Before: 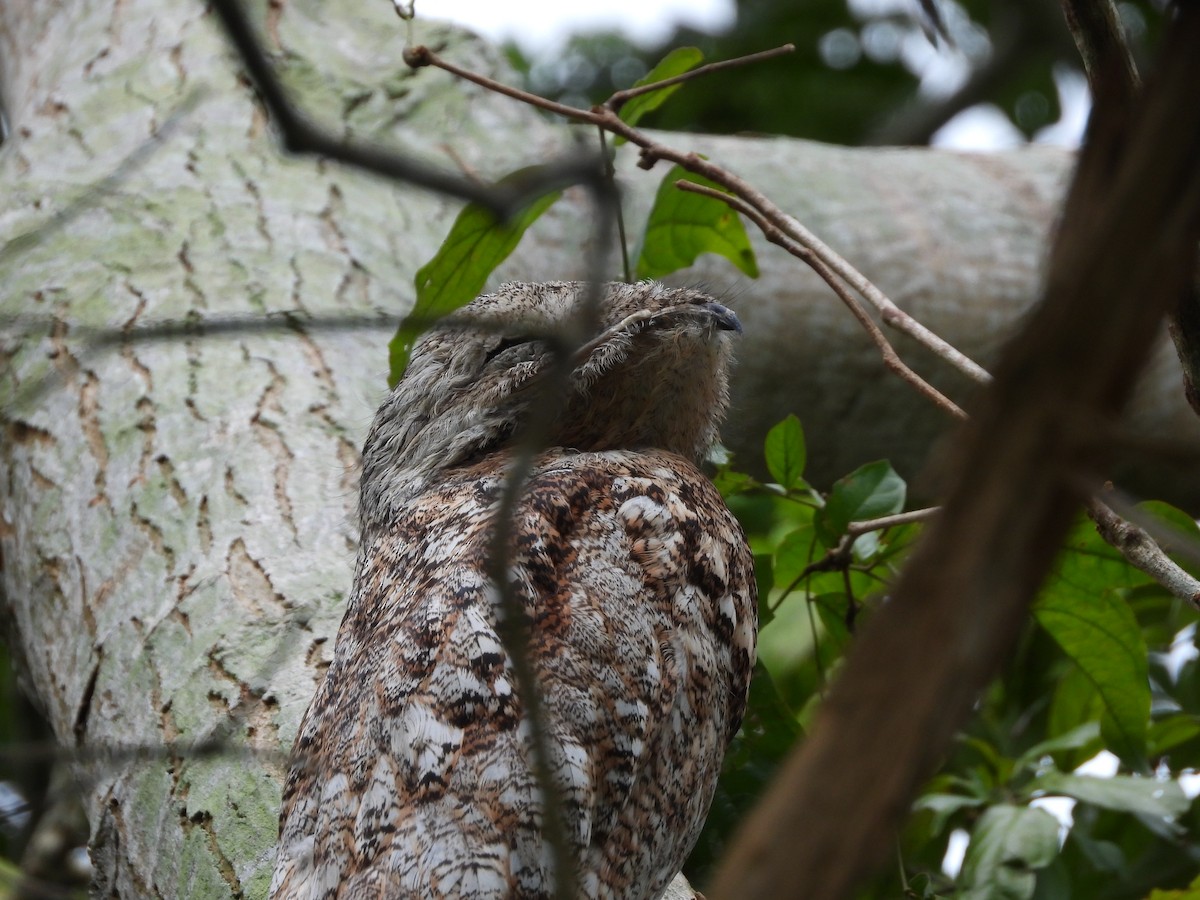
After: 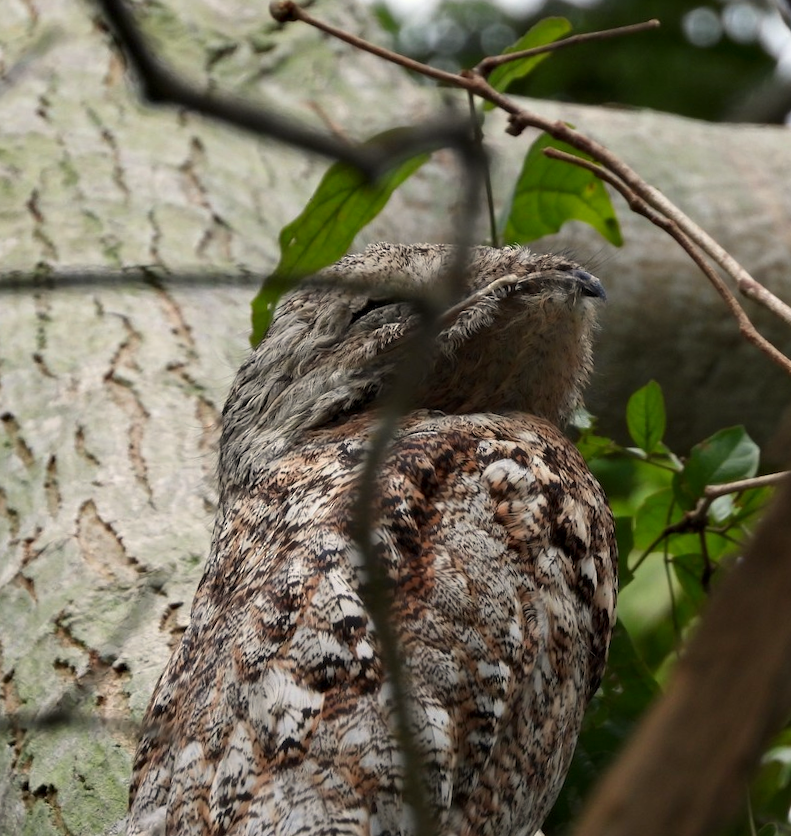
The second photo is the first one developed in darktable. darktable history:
rotate and perspective: rotation 0.679°, lens shift (horizontal) 0.136, crop left 0.009, crop right 0.991, crop top 0.078, crop bottom 0.95
contrast equalizer: octaves 7, y [[0.6 ×6], [0.55 ×6], [0 ×6], [0 ×6], [0 ×6]], mix 0.3
crop and rotate: left 14.385%, right 18.948%
white balance: red 1.045, blue 0.932
